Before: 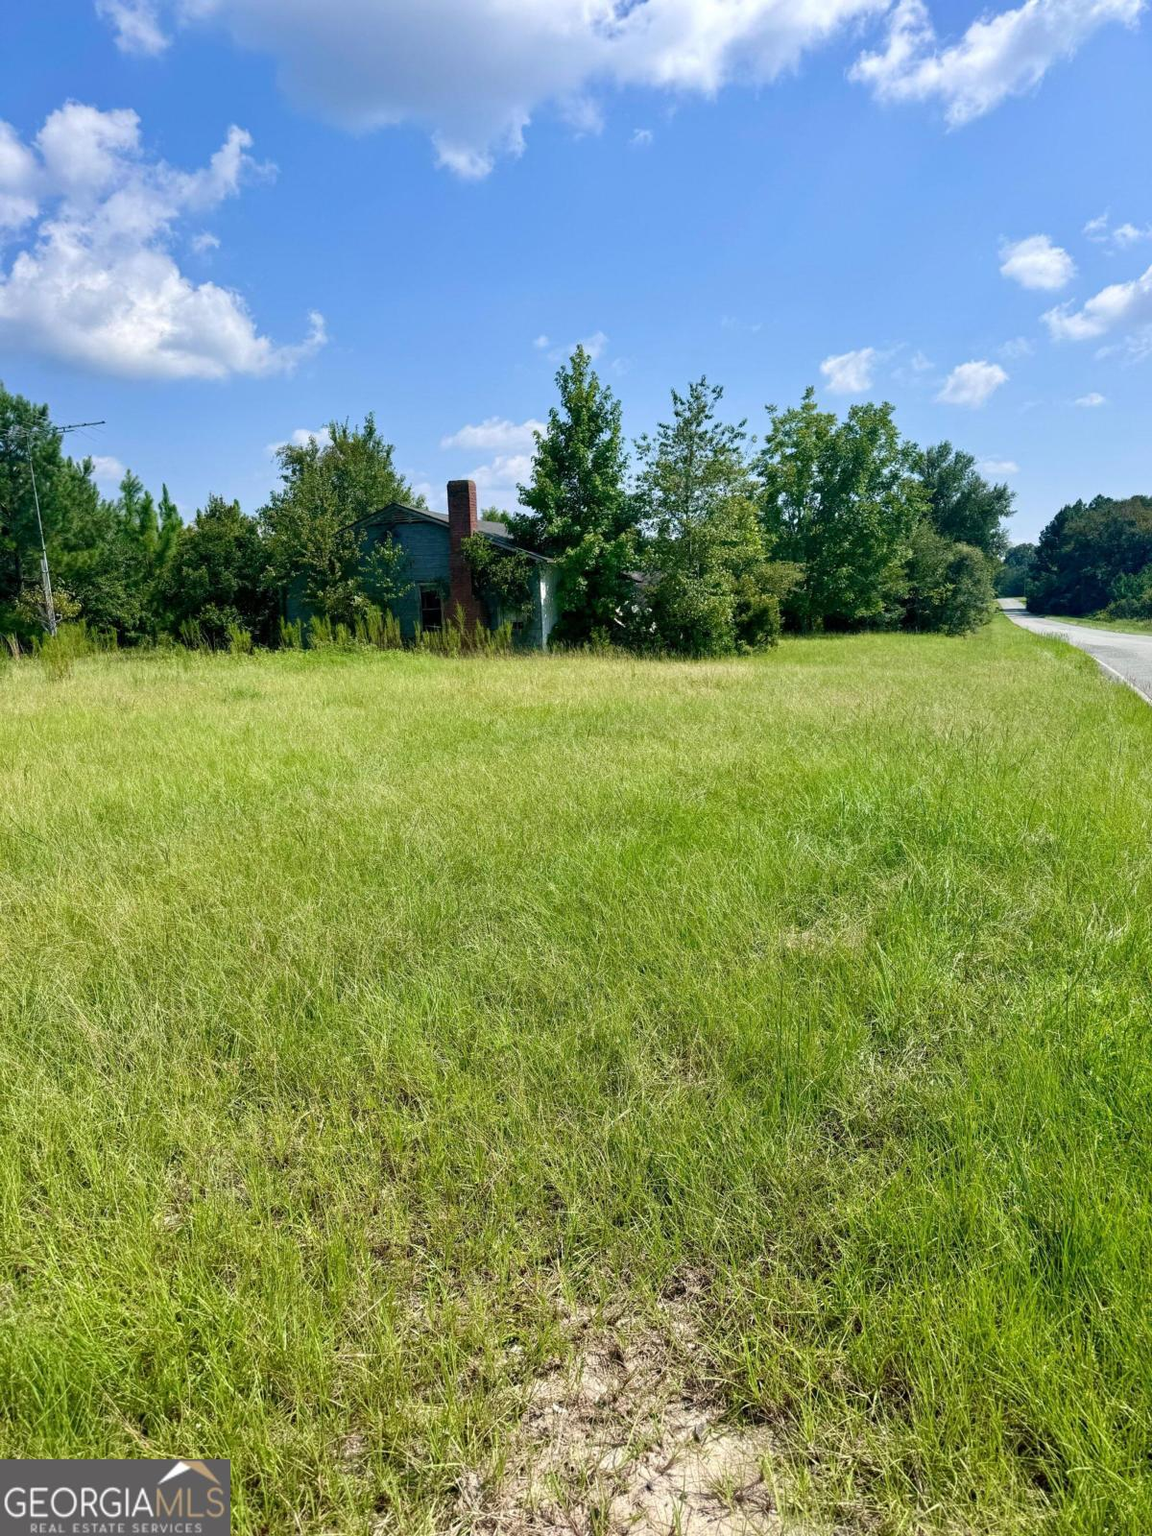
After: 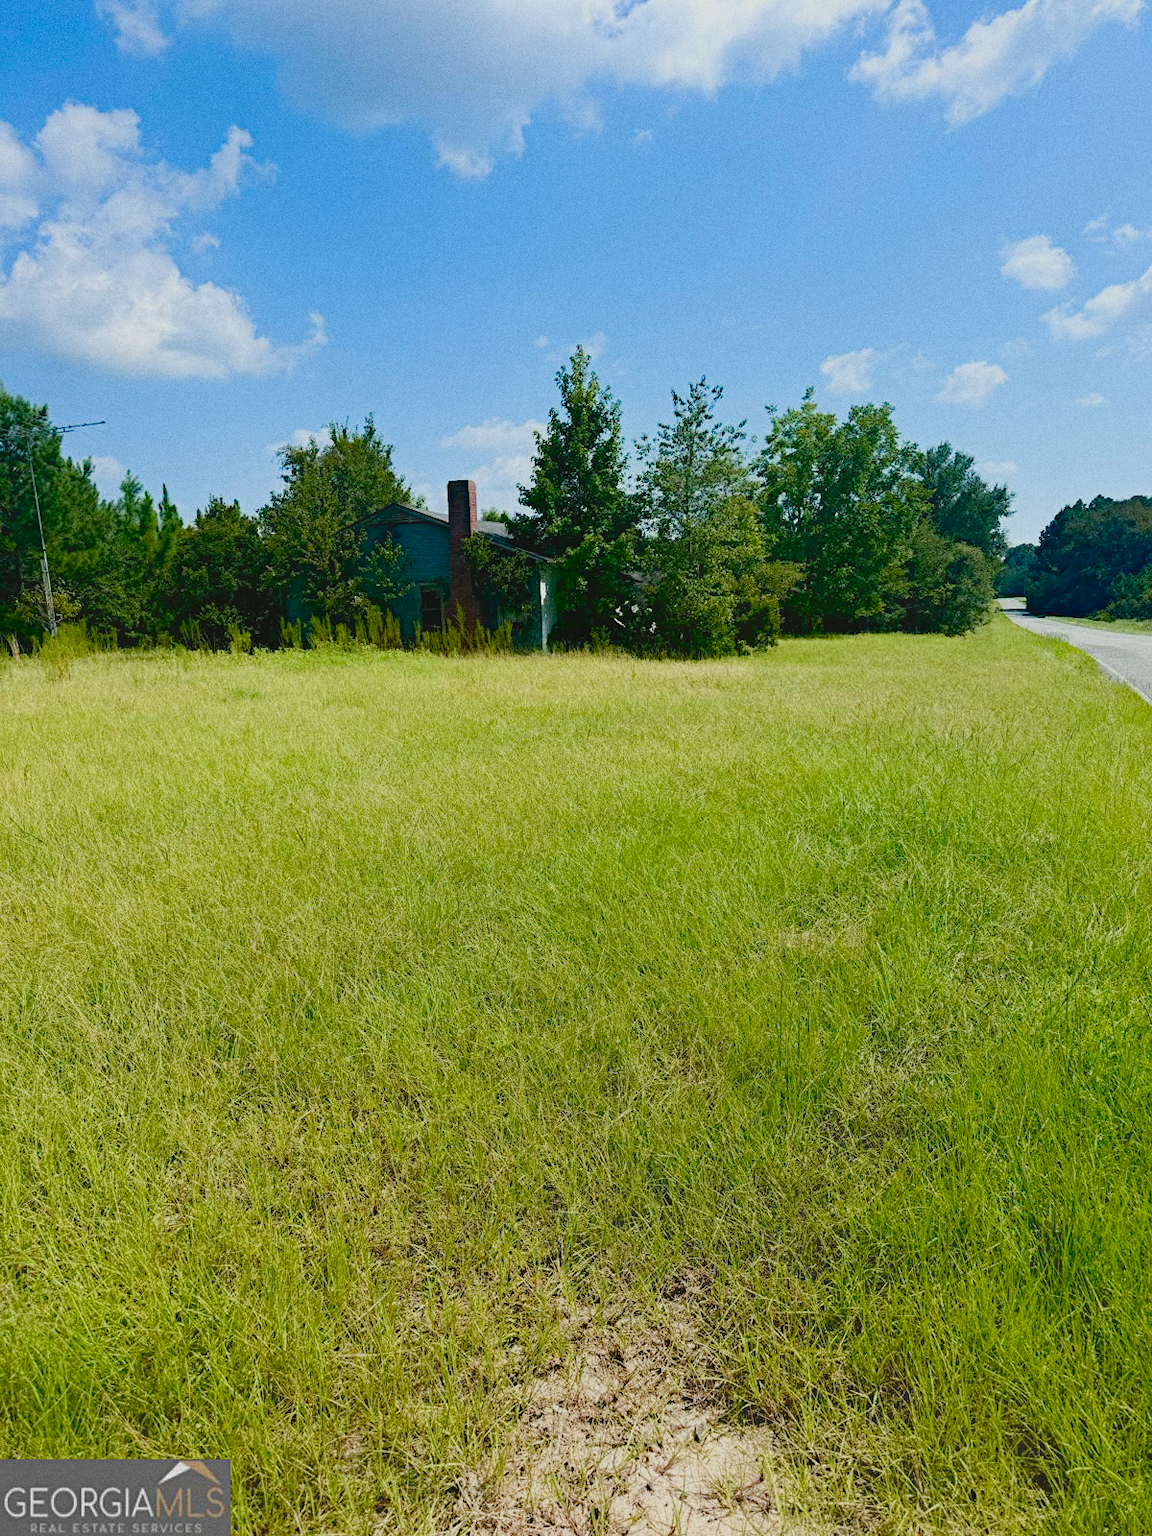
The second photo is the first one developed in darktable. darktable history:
contrast equalizer "soft": octaves 7, y [[0.6 ×6], [0.55 ×6], [0 ×6], [0 ×6], [0 ×6]], mix -1
color balance rgb "basic colorfulness: standard": perceptual saturation grading › global saturation 20%, perceptual saturation grading › highlights -25%, perceptual saturation grading › shadows 25%
color balance rgb "filmic contrast": global offset › luminance 0.5%, perceptual brilliance grading › highlights 10%, perceptual brilliance grading › mid-tones 5%, perceptual brilliance grading › shadows -10%
color balance rgb "blue and orange": shadows lift › chroma 7%, shadows lift › hue 249°, highlights gain › chroma 5%, highlights gain › hue 34.5°
diffuse or sharpen "sharpen demosaicing: AA filter": edge sensitivity 1, 1st order anisotropy 100%, 2nd order anisotropy 100%, 3rd order anisotropy 100%, 4th order anisotropy 100%, 1st order speed -25%, 2nd order speed -25%, 3rd order speed -25%, 4th order speed -25%
diffuse or sharpen "1": radius span 32, 1st order speed 50%, 2nd order speed 50%, 3rd order speed 50%, 4th order speed 50% | blend: blend mode normal, opacity 25%; mask: uniform (no mask)
grain: coarseness 0.47 ISO
rgb primaries "nice": tint hue 2.13°, tint purity 0.7%, red hue 0.028, red purity 1.09, green hue 0.023, green purity 1.08, blue hue -0.084, blue purity 1.17
sigmoid "neutral gray": contrast 1.22, skew 0.65
